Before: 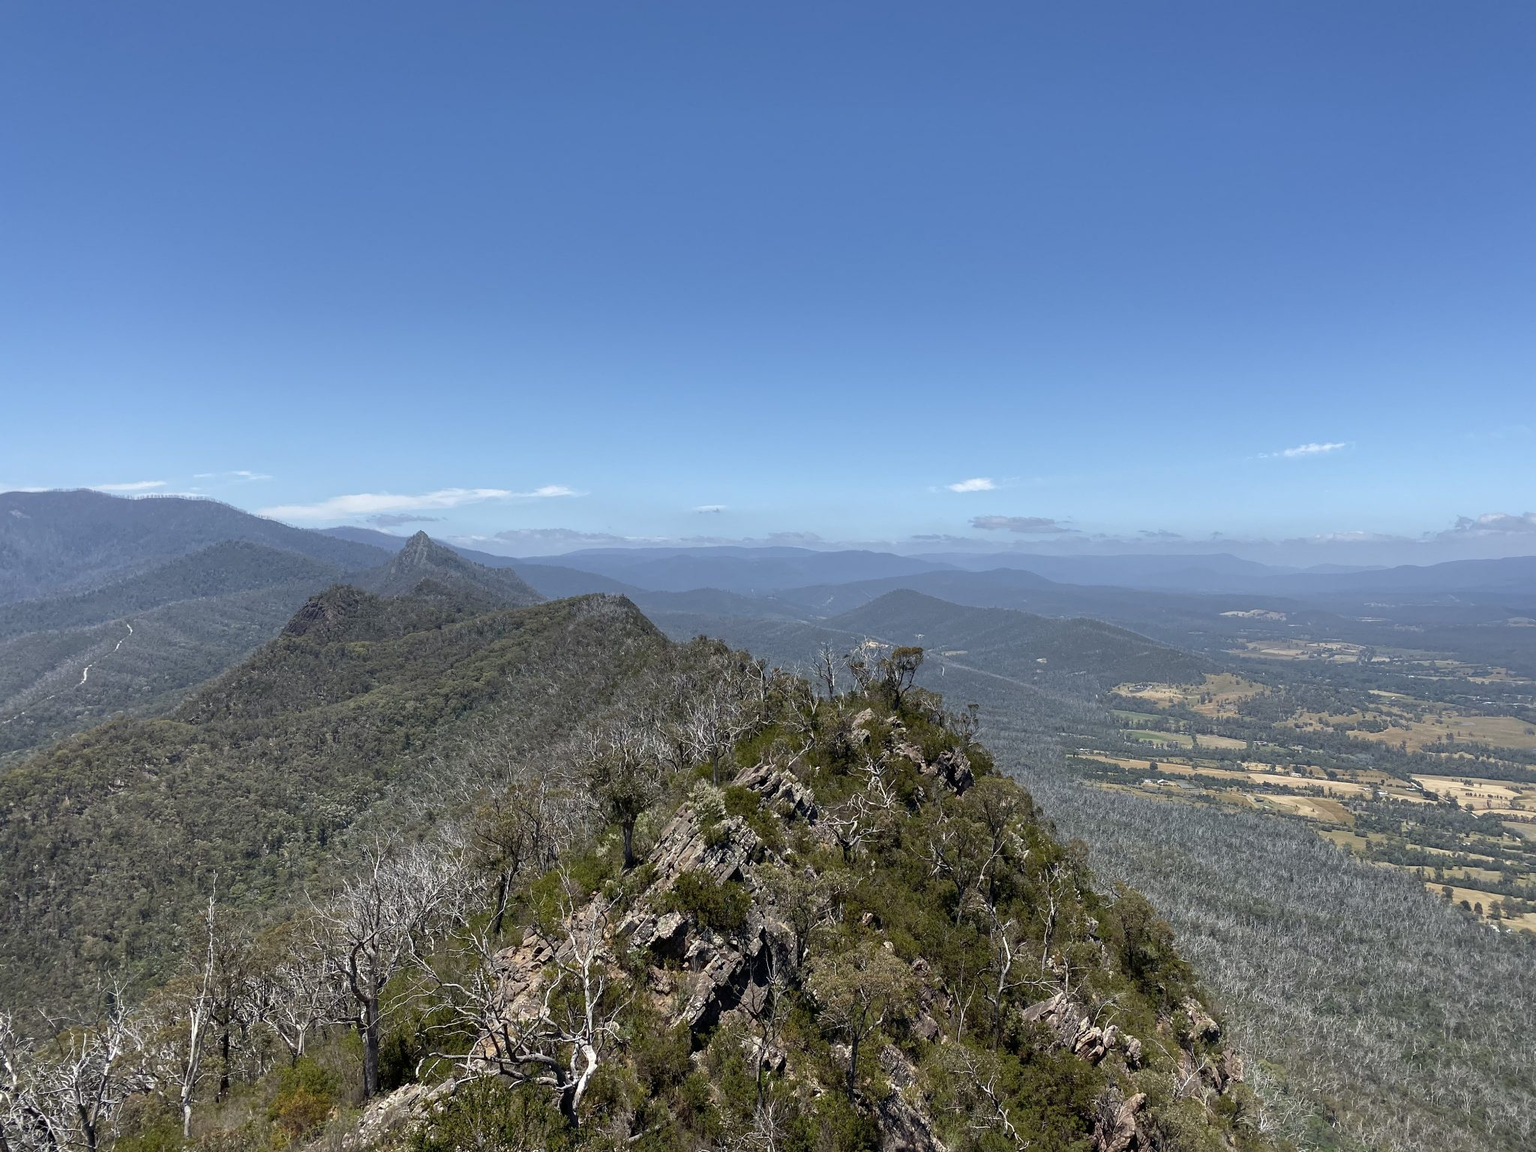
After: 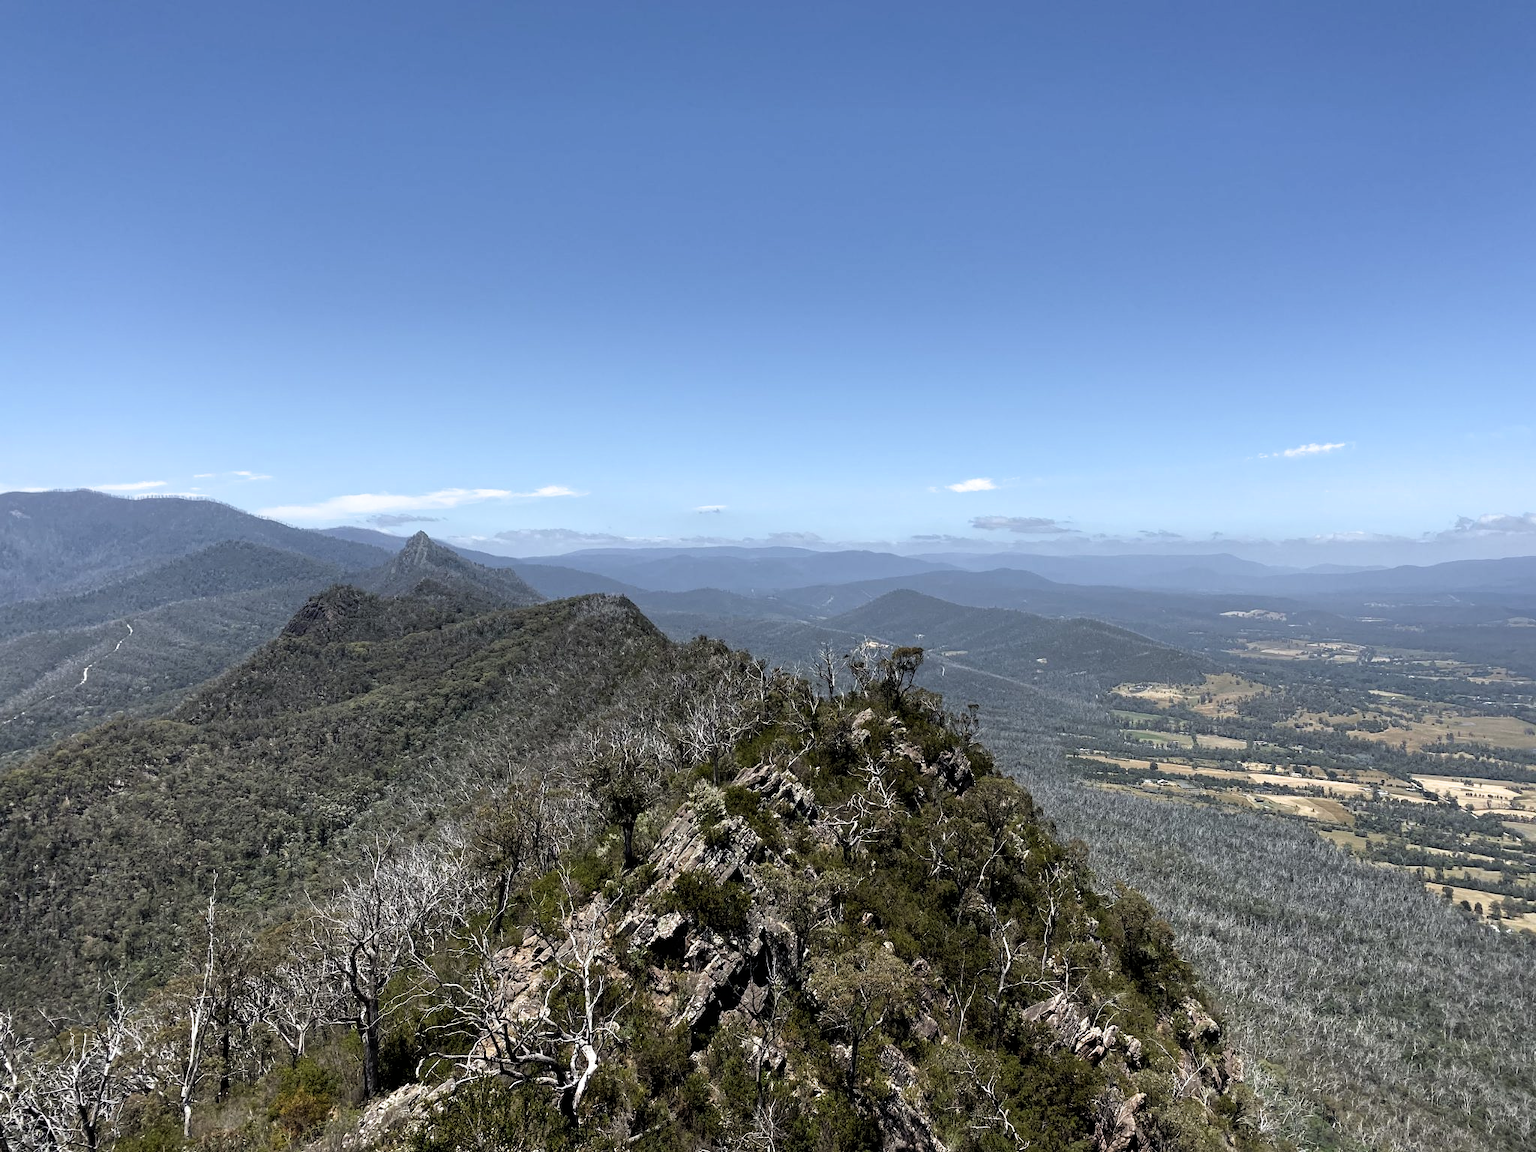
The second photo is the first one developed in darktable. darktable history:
filmic rgb: black relative exposure -8.24 EV, white relative exposure 2.2 EV, target white luminance 99.85%, hardness 7.05, latitude 74.82%, contrast 1.317, highlights saturation mix -2.45%, shadows ↔ highlights balance 29.82%
